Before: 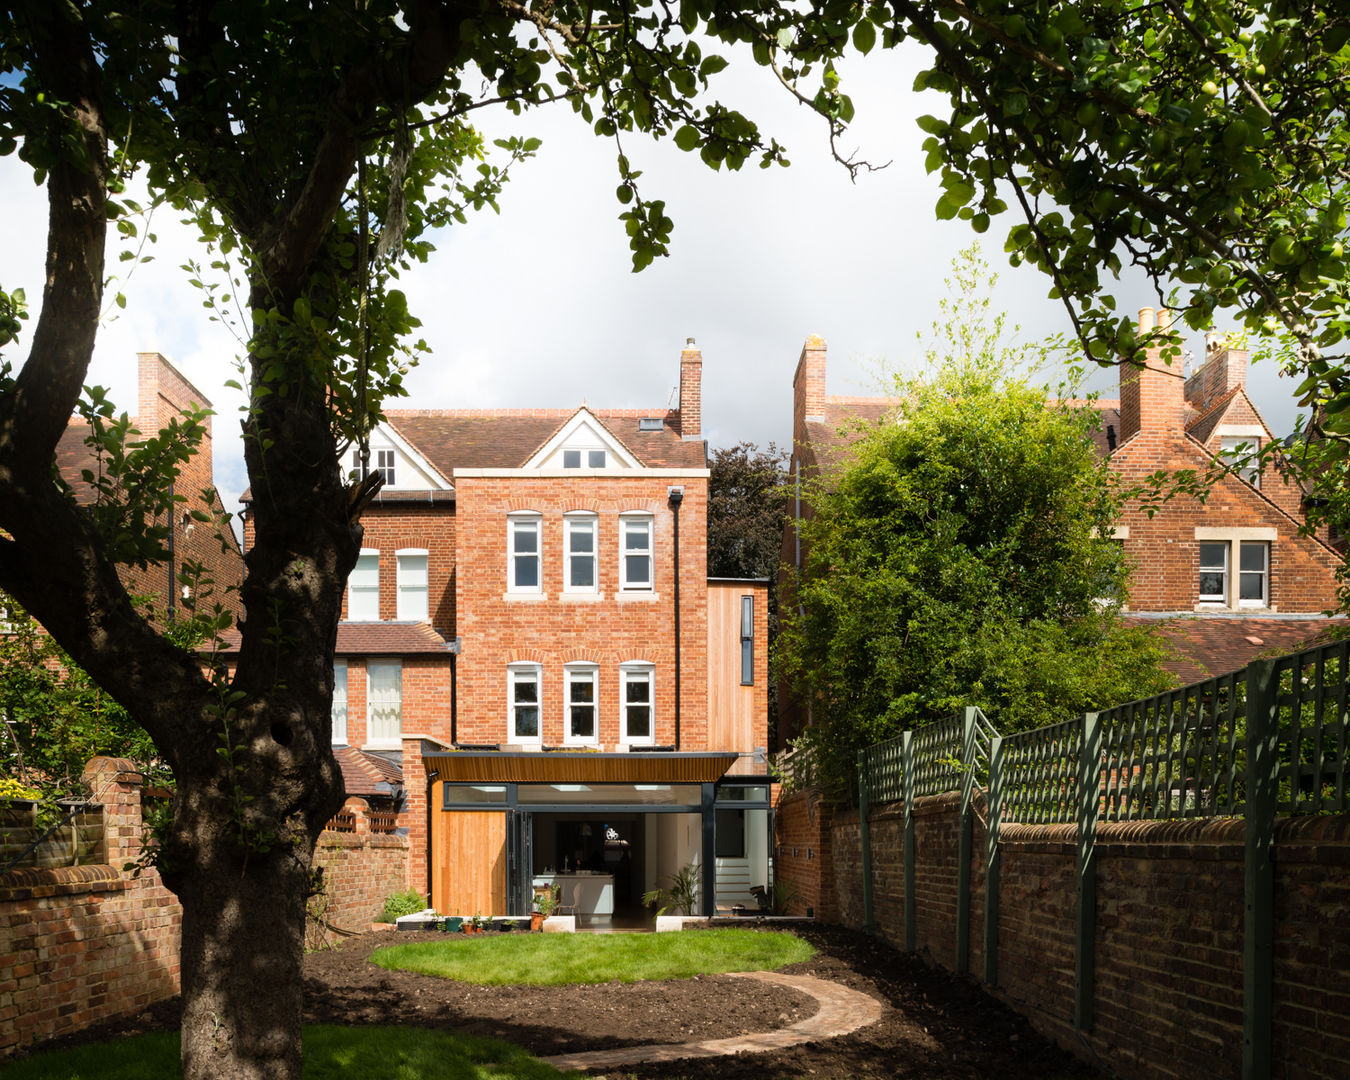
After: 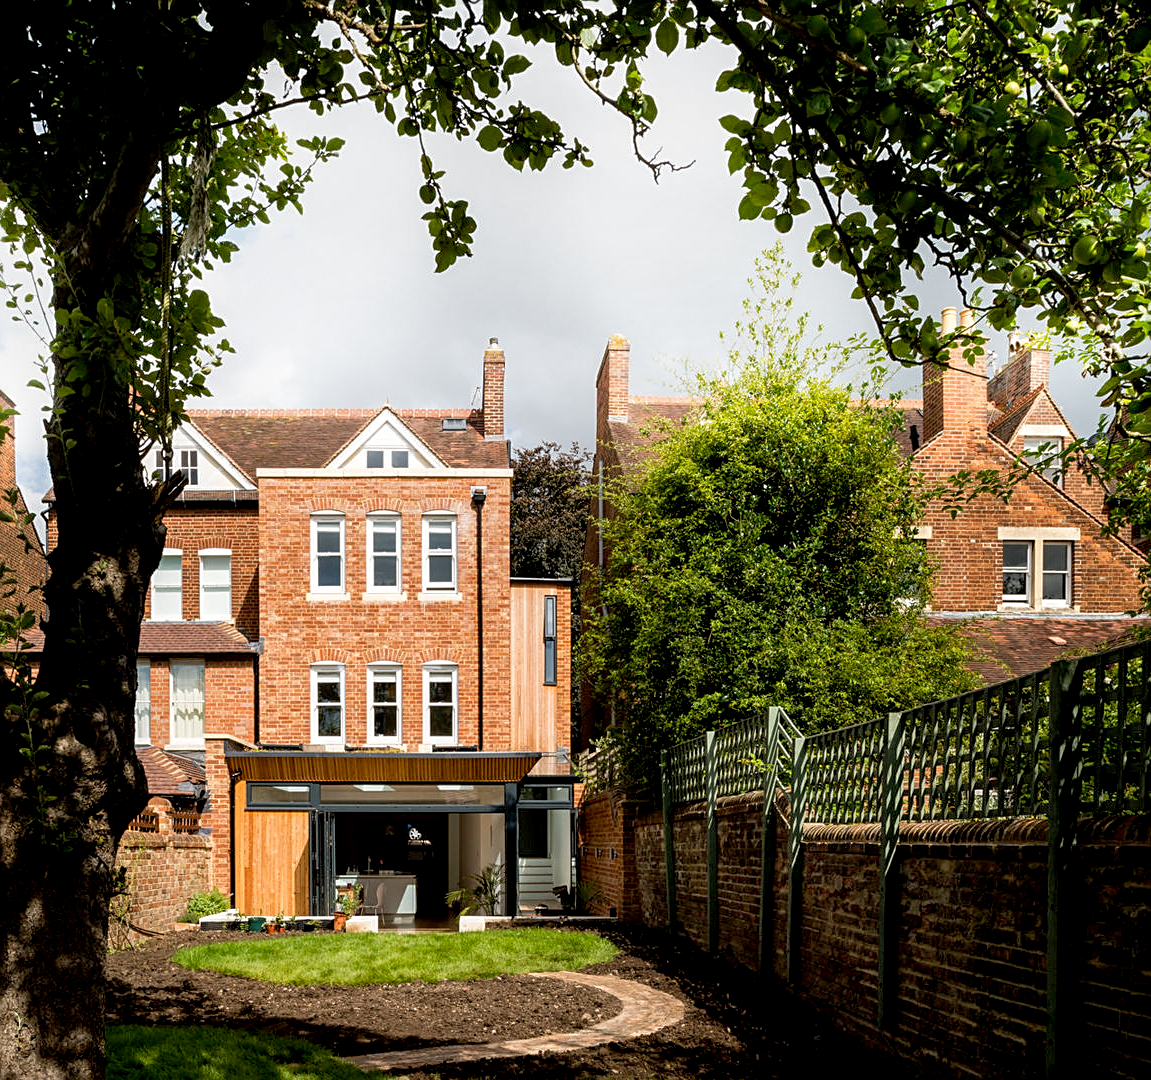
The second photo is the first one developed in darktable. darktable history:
local contrast: on, module defaults
exposure: black level correction 0.01, exposure 0.114 EV, compensate highlight preservation false
sharpen: on, module defaults
crop and rotate: left 14.694%
